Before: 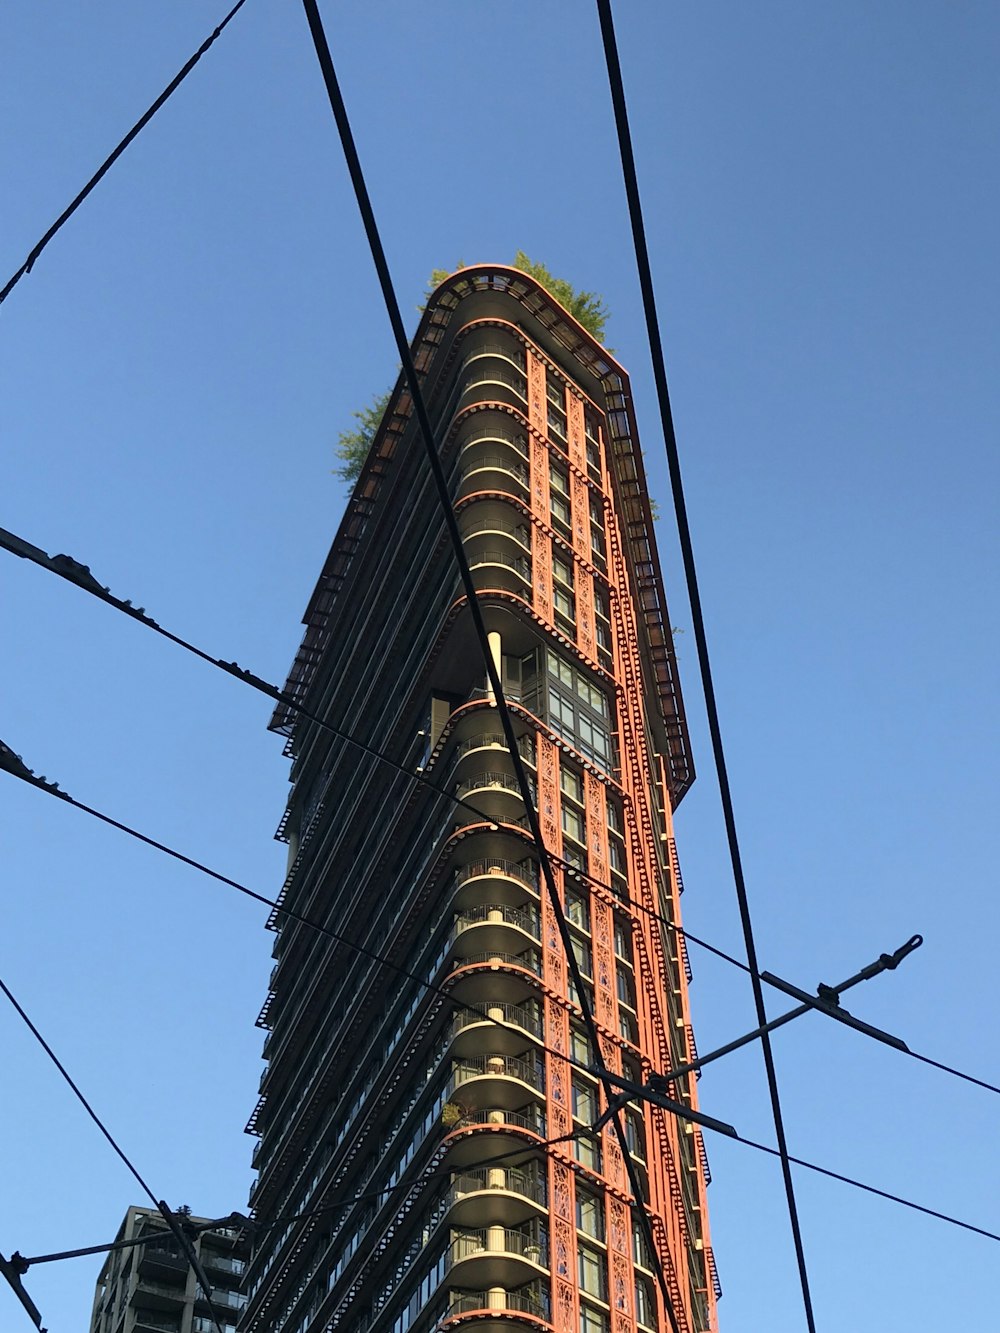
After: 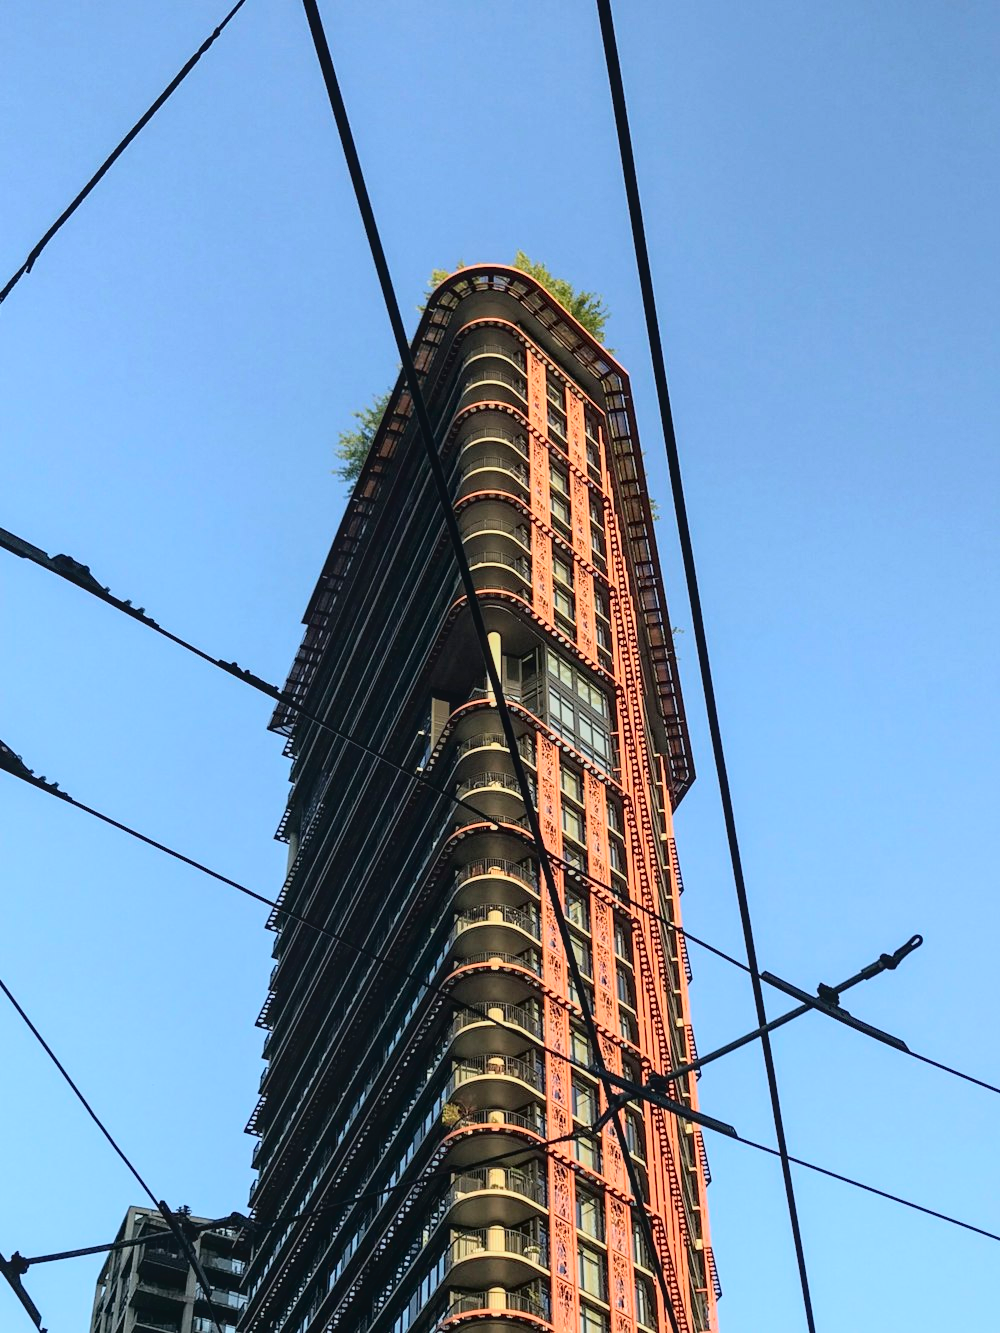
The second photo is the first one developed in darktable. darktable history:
local contrast: detail 110%
tone curve: curves: ch0 [(0, 0) (0.082, 0.02) (0.129, 0.078) (0.275, 0.301) (0.67, 0.809) (1, 1)], color space Lab, independent channels, preserve colors none
